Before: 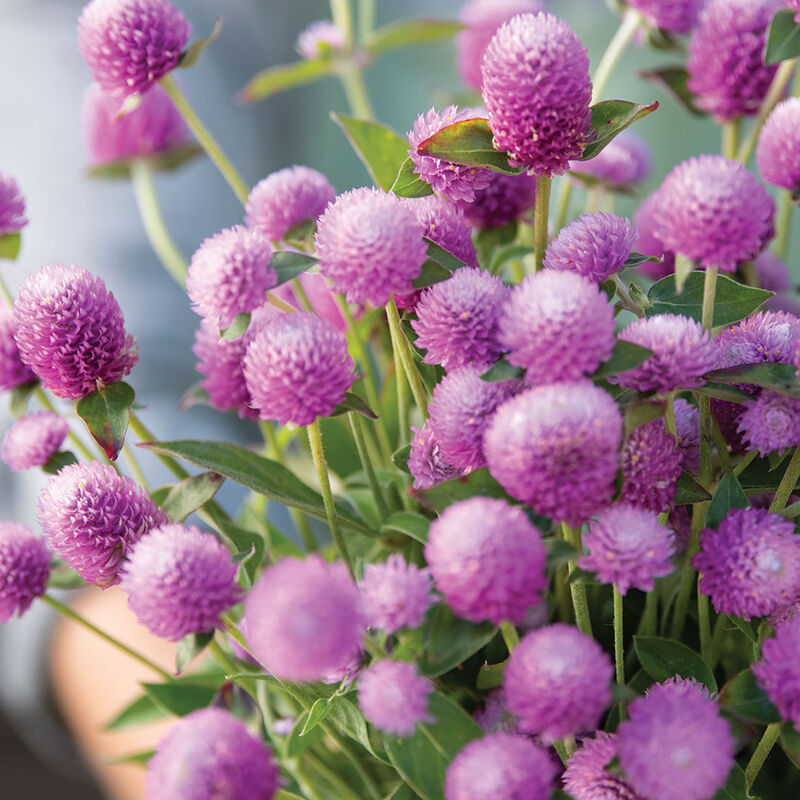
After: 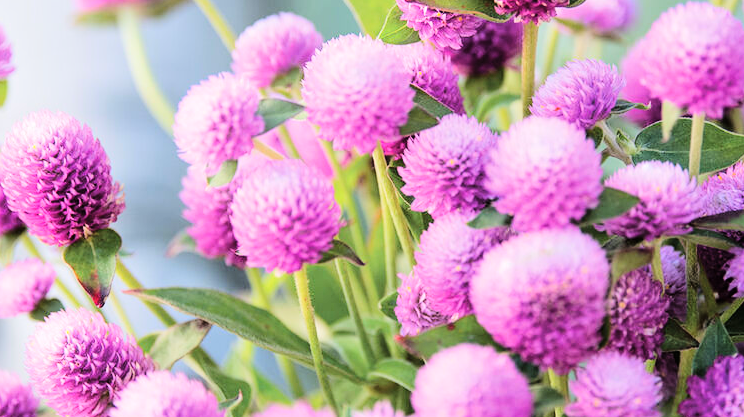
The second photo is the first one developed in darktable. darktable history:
tone curve: curves: ch0 [(0, 0) (0.004, 0) (0.133, 0.071) (0.341, 0.453) (0.839, 0.922) (1, 1)], color space Lab, linked channels, preserve colors none
contrast brightness saturation: saturation -0.05
crop: left 1.744%, top 19.225%, right 5.069%, bottom 28.357%
